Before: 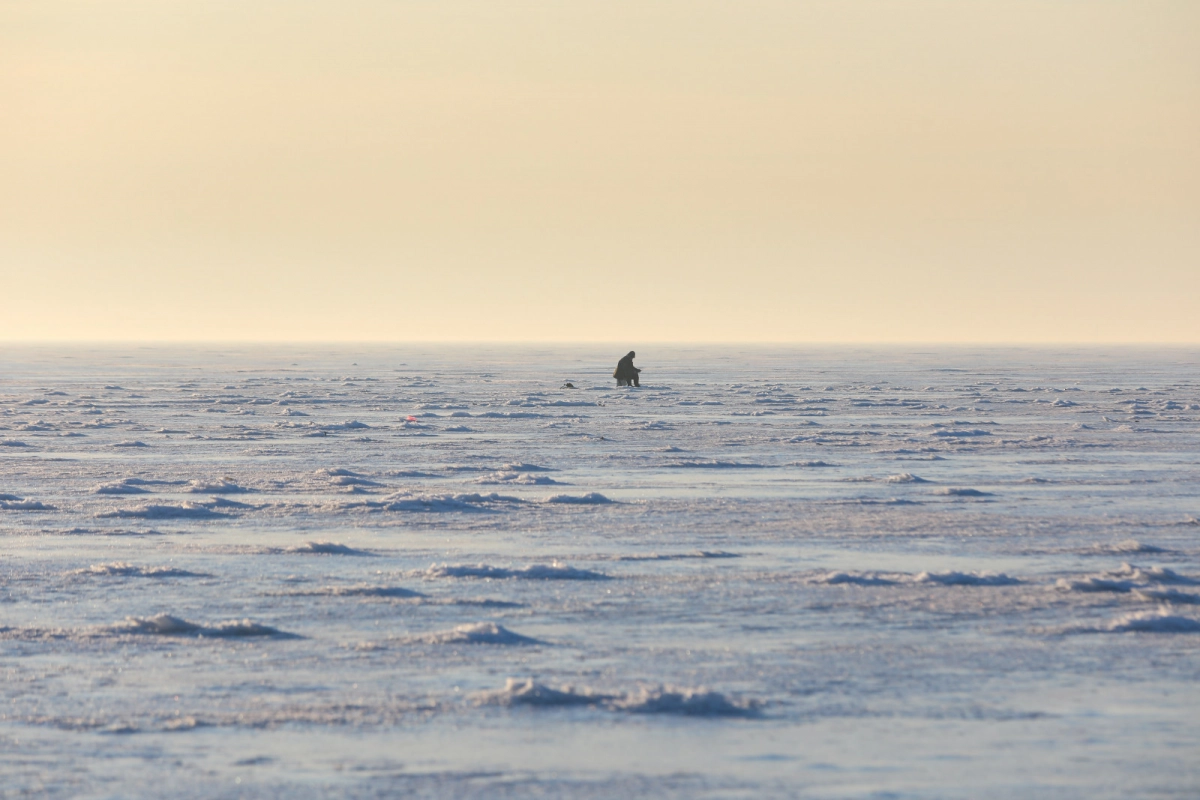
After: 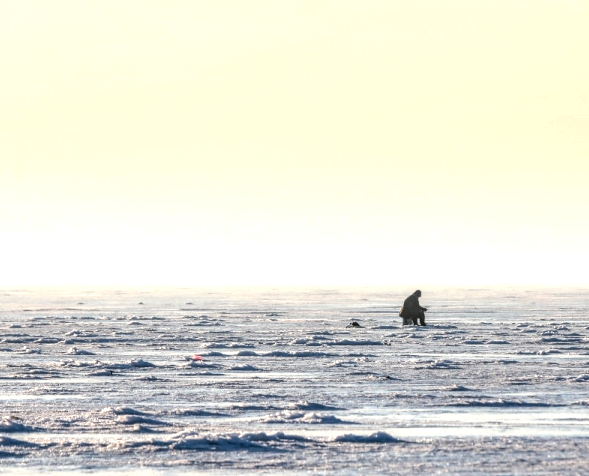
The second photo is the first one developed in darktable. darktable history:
crop: left 17.882%, top 7.716%, right 33.001%, bottom 32.711%
local contrast: highlights 4%, shadows 6%, detail 182%
tone equalizer: -8 EV -0.75 EV, -7 EV -0.689 EV, -6 EV -0.62 EV, -5 EV -0.372 EV, -3 EV 0.38 EV, -2 EV 0.6 EV, -1 EV 0.701 EV, +0 EV 0.773 EV, edges refinement/feathering 500, mask exposure compensation -1.57 EV, preserve details no
